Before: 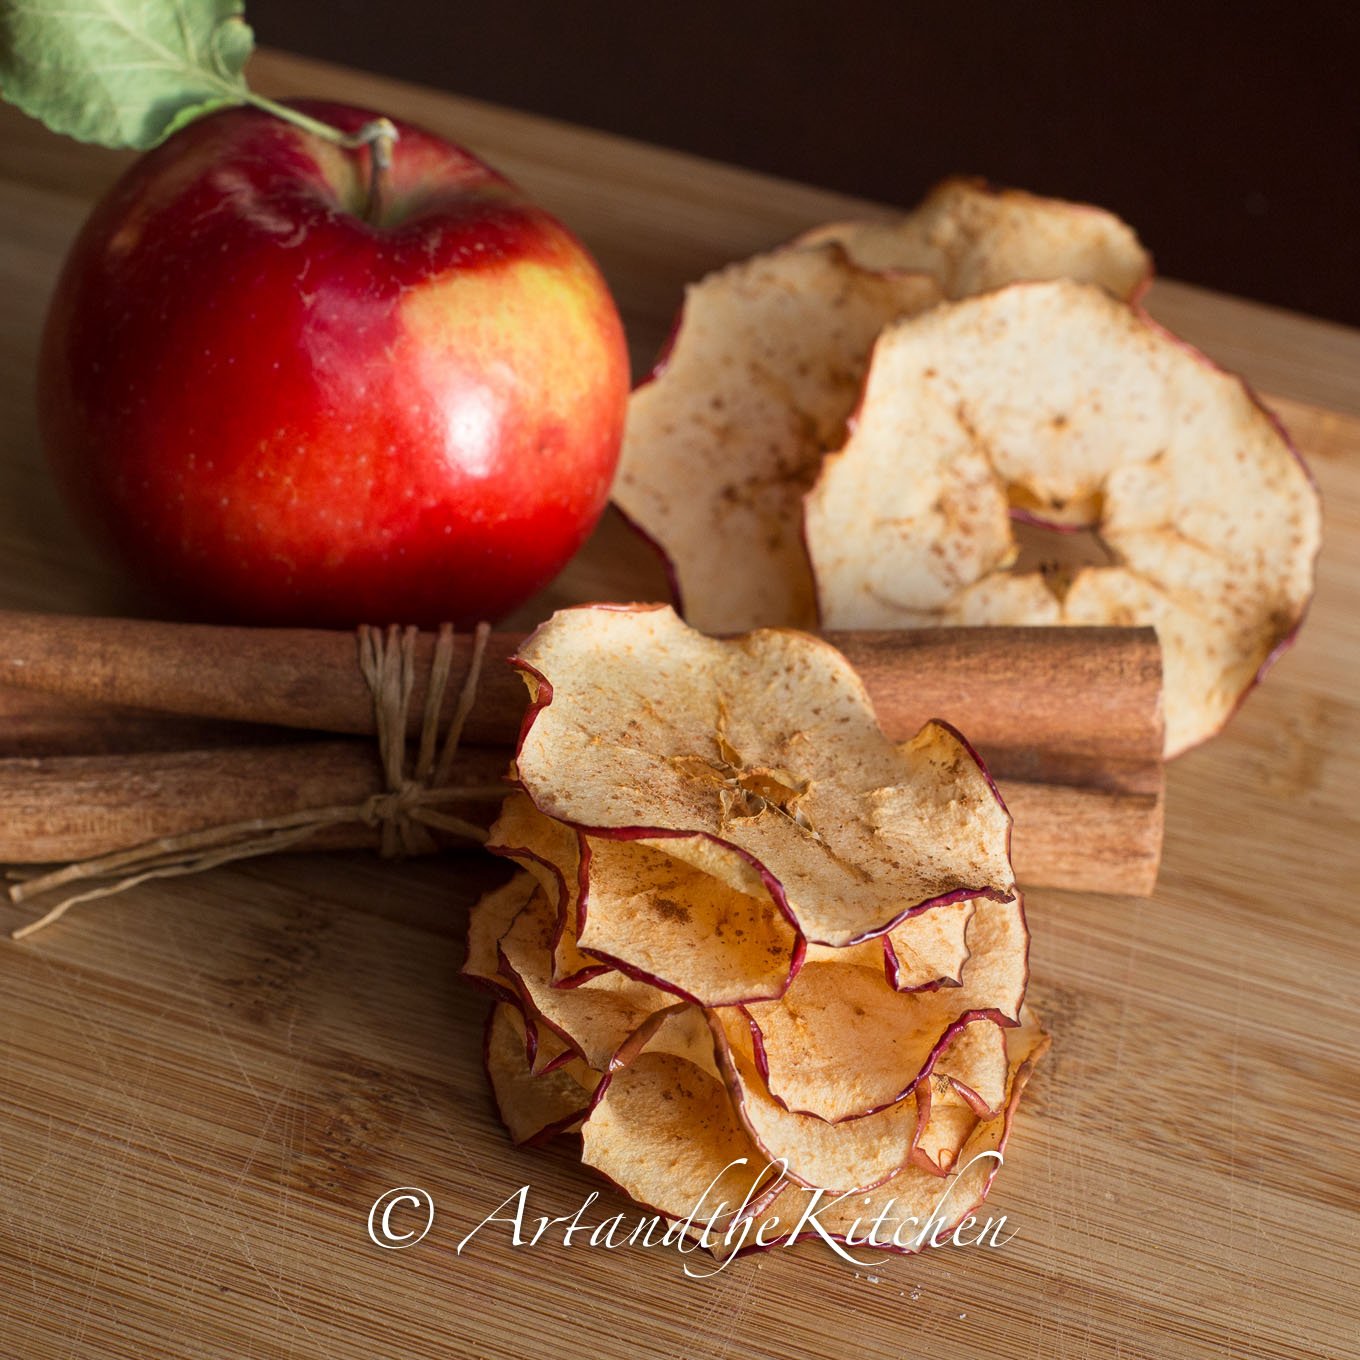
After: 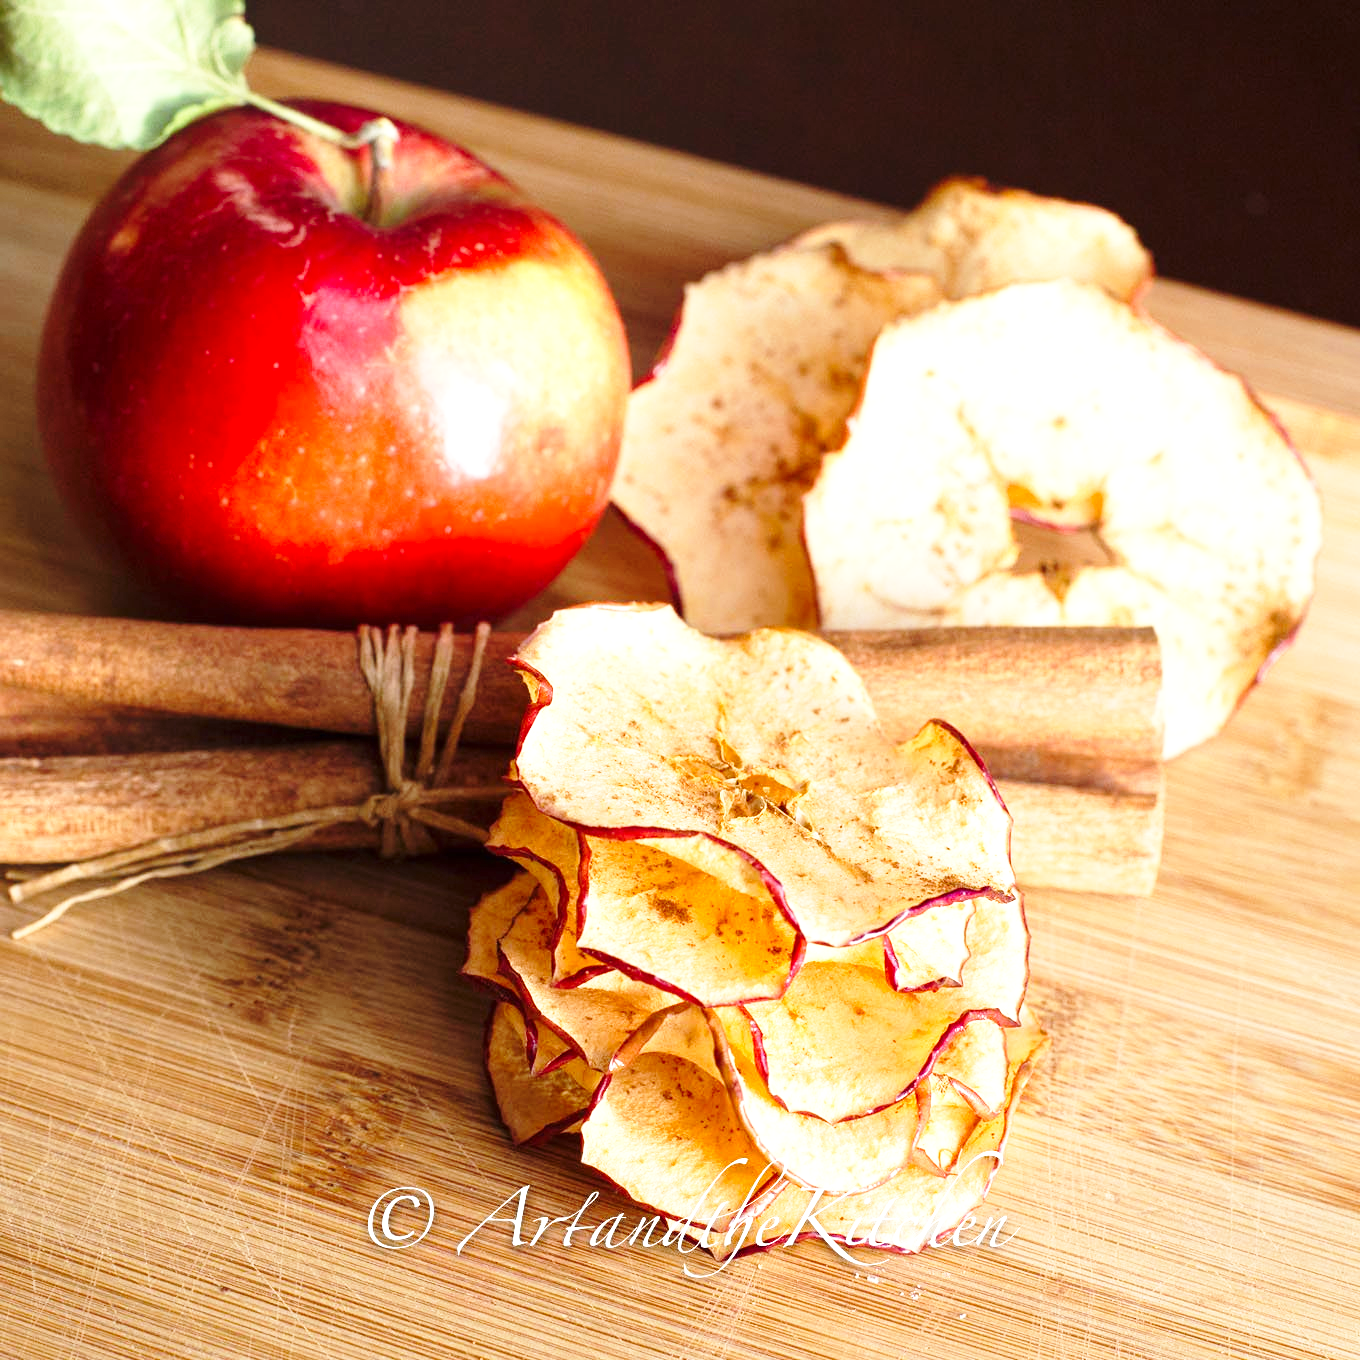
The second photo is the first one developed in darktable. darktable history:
base curve: curves: ch0 [(0, 0) (0.028, 0.03) (0.121, 0.232) (0.46, 0.748) (0.859, 0.968) (1, 1)], preserve colors none
exposure: exposure 1 EV, compensate highlight preservation false
